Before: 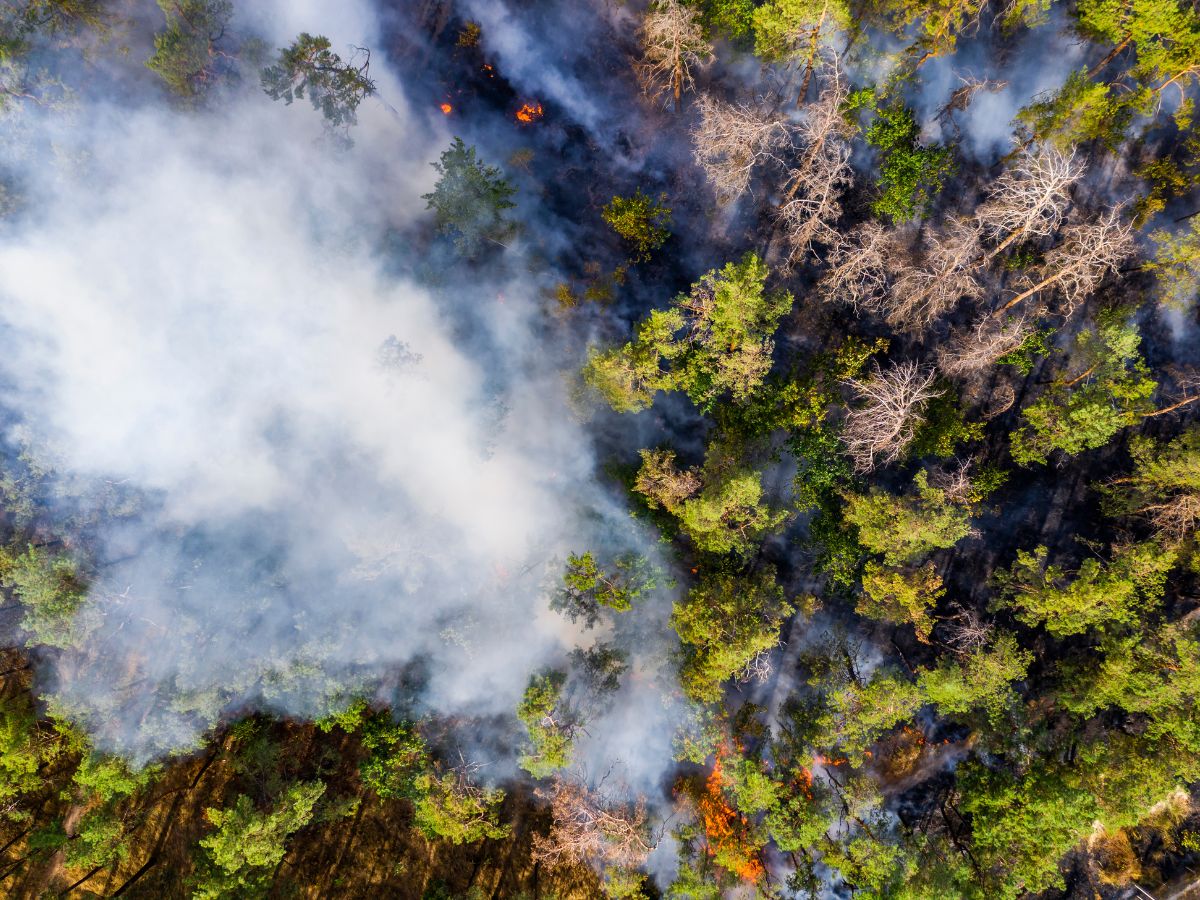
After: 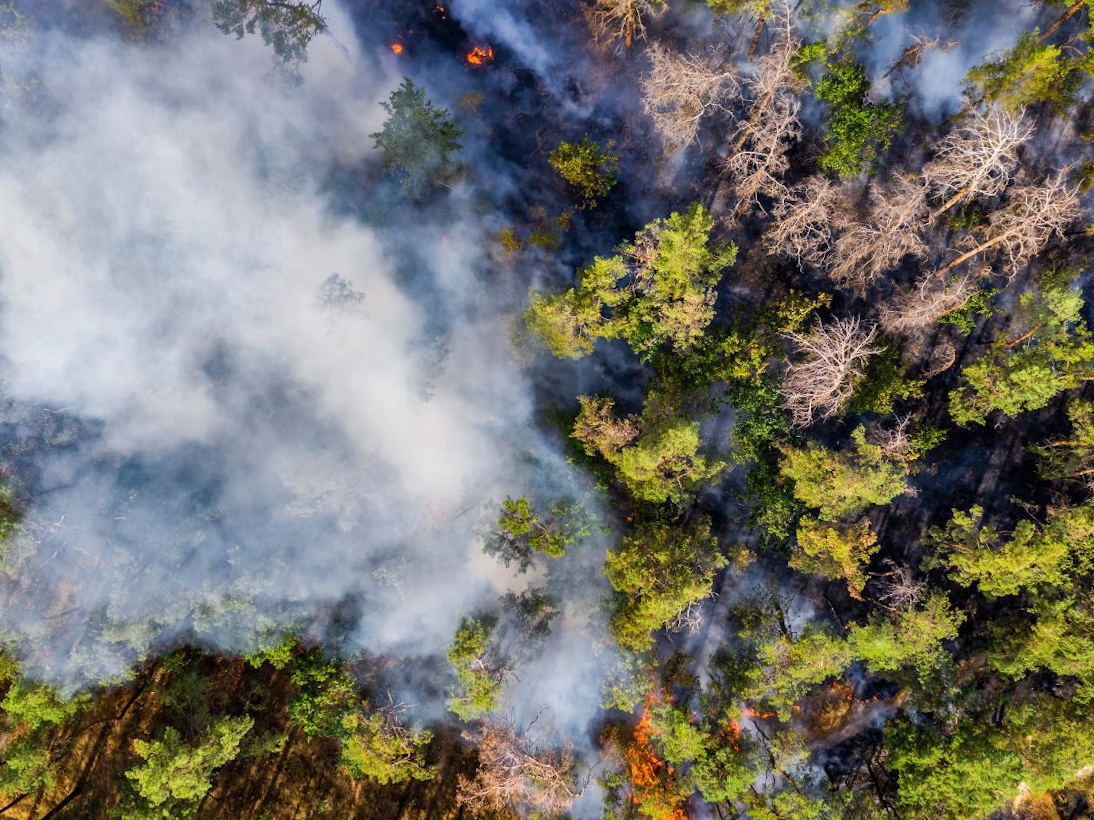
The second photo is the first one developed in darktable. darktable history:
shadows and highlights: white point adjustment 0.1, highlights -70, soften with gaussian
exposure: compensate highlight preservation false
crop and rotate: angle -1.96°, left 3.097%, top 4.154%, right 1.586%, bottom 0.529%
